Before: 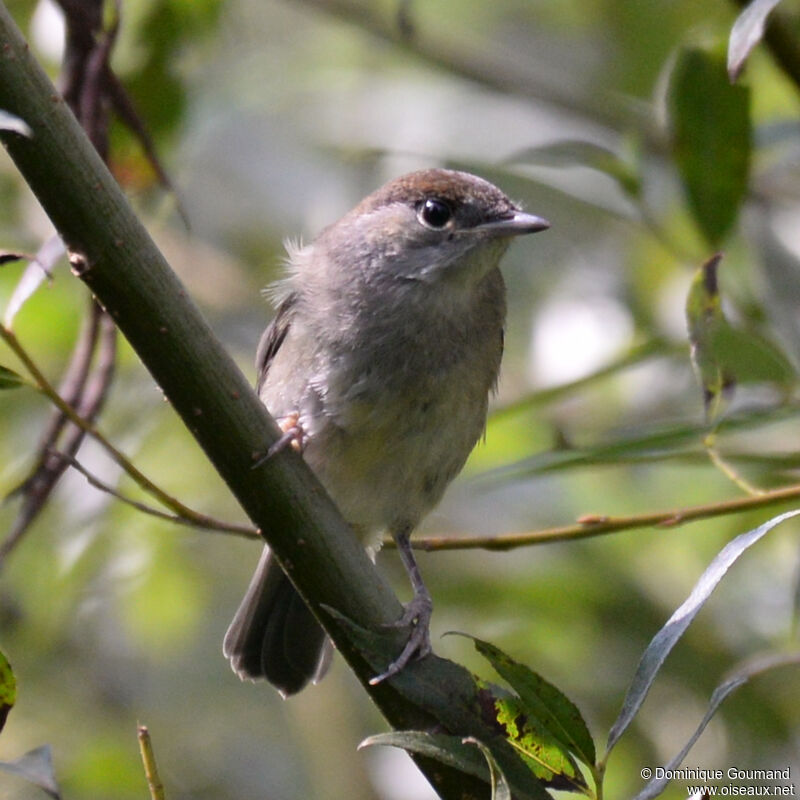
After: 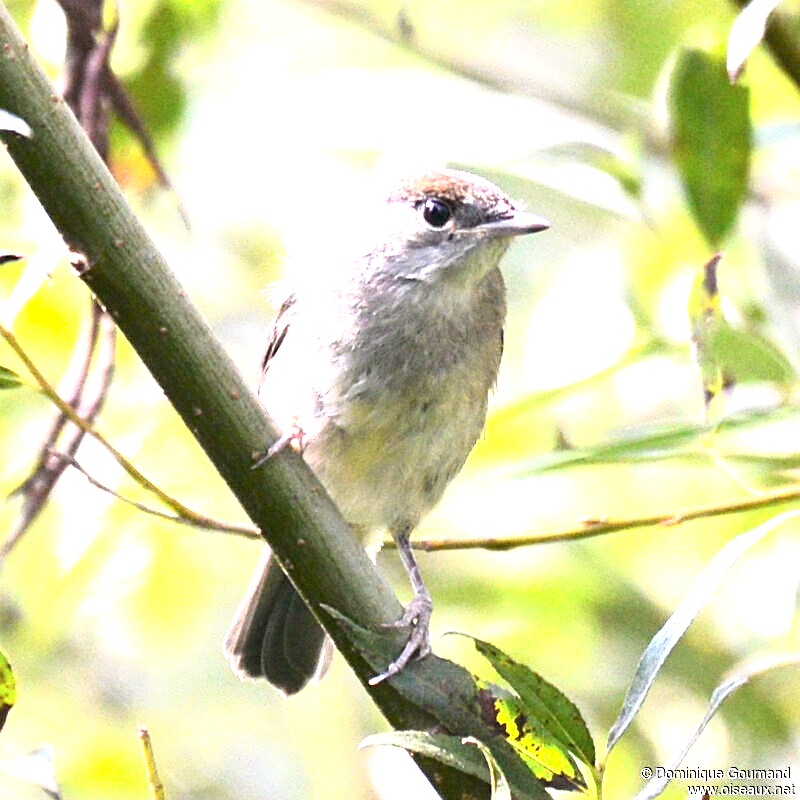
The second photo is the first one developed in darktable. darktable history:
tone curve: curves: ch0 [(0, 0) (0.003, 0.003) (0.011, 0.012) (0.025, 0.027) (0.044, 0.048) (0.069, 0.075) (0.1, 0.108) (0.136, 0.147) (0.177, 0.192) (0.224, 0.243) (0.277, 0.3) (0.335, 0.363) (0.399, 0.433) (0.468, 0.508) (0.543, 0.589) (0.623, 0.676) (0.709, 0.769) (0.801, 0.868) (0.898, 0.949) (1, 1)], color space Lab, independent channels, preserve colors none
sharpen: on, module defaults
exposure: exposure 2.223 EV, compensate highlight preservation false
